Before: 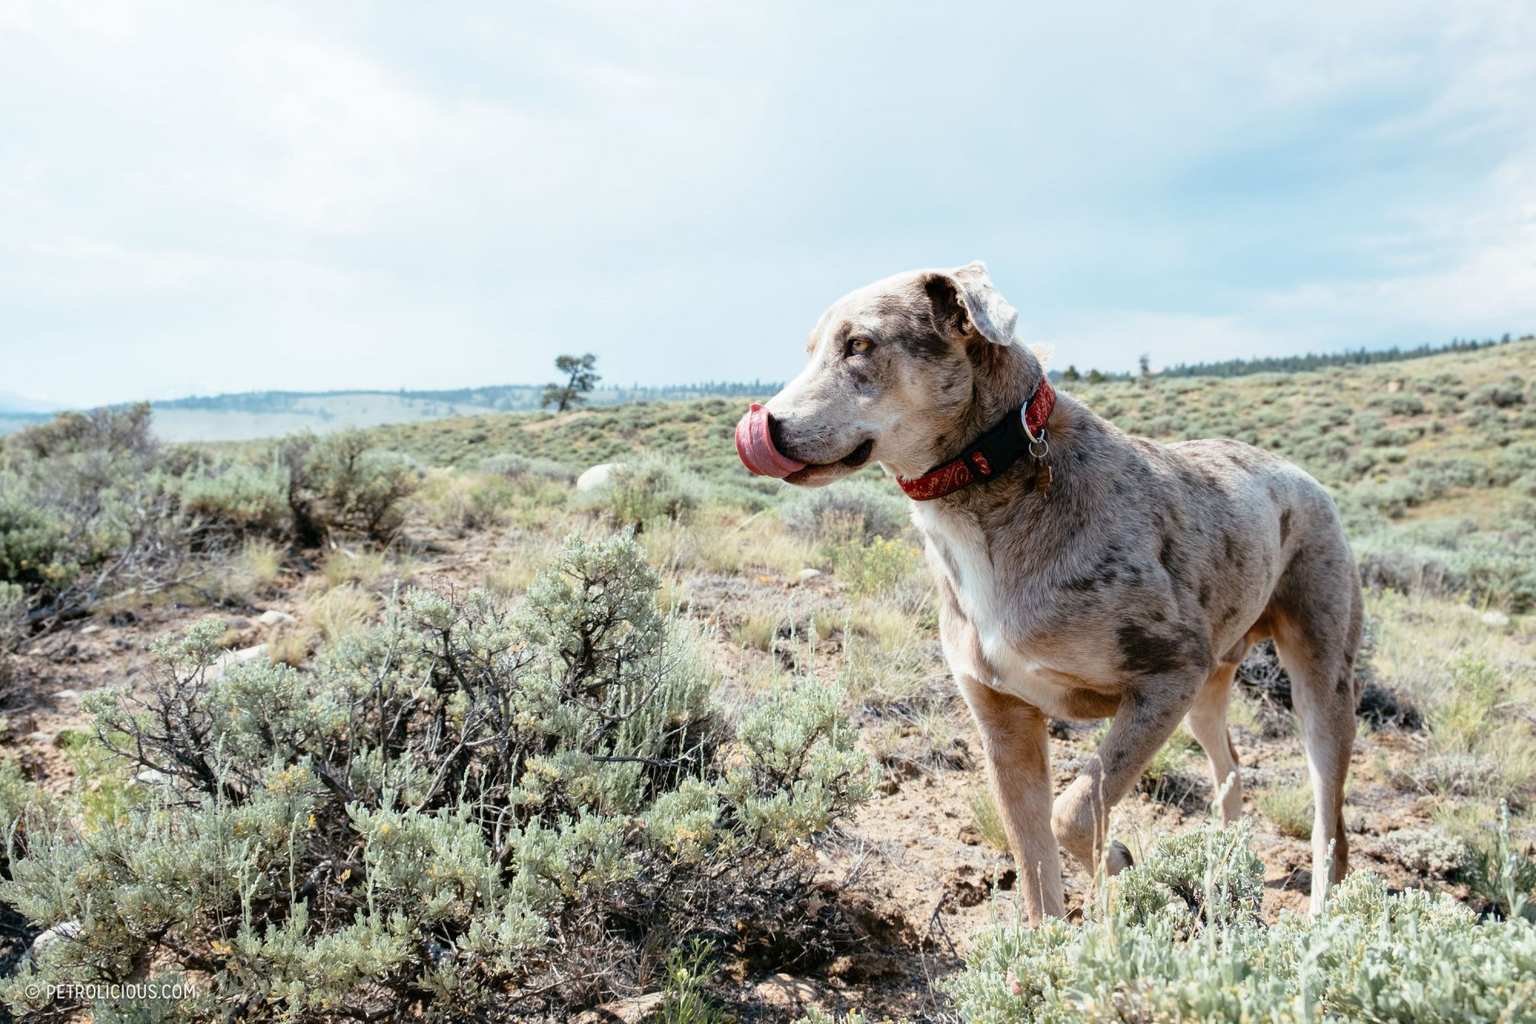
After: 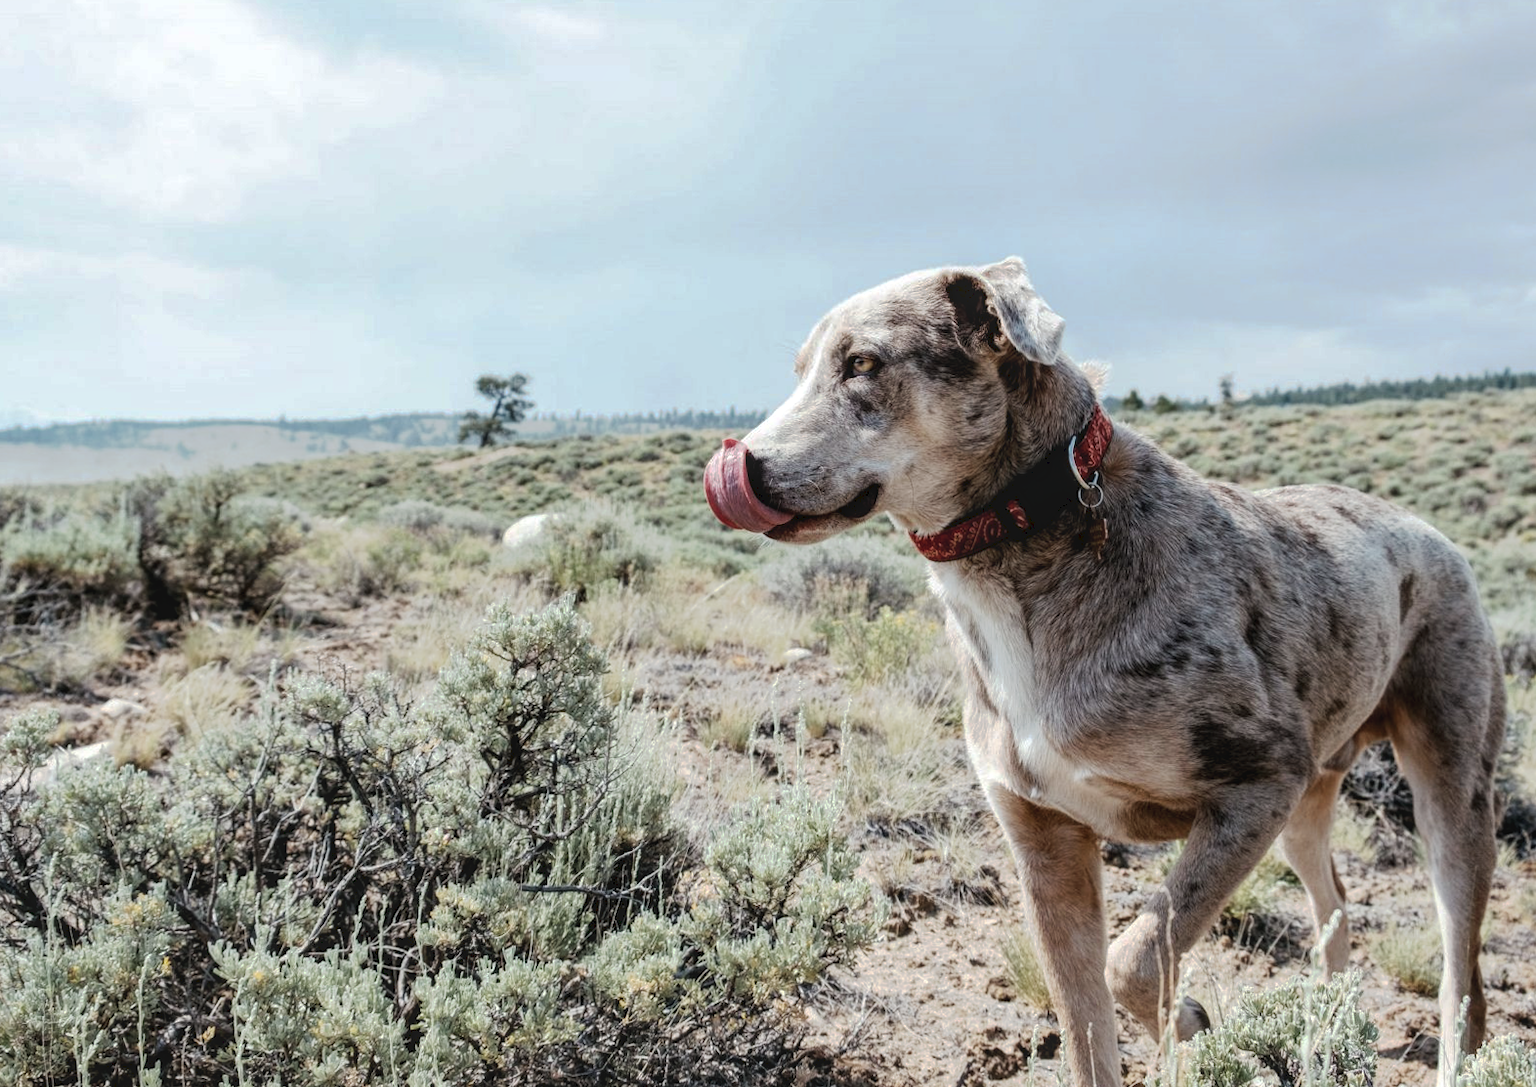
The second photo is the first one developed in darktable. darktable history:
color balance: input saturation 99%
crop: left 11.225%, top 5.381%, right 9.565%, bottom 10.314%
rotate and perspective: rotation 0.192°, lens shift (horizontal) -0.015, crop left 0.005, crop right 0.996, crop top 0.006, crop bottom 0.99
color correction: saturation 0.85
tone curve: curves: ch0 [(0, 0) (0.003, 0.096) (0.011, 0.096) (0.025, 0.098) (0.044, 0.099) (0.069, 0.106) (0.1, 0.128) (0.136, 0.153) (0.177, 0.186) (0.224, 0.218) (0.277, 0.265) (0.335, 0.316) (0.399, 0.374) (0.468, 0.445) (0.543, 0.526) (0.623, 0.605) (0.709, 0.681) (0.801, 0.758) (0.898, 0.819) (1, 1)], preserve colors none
local contrast: detail 130%
